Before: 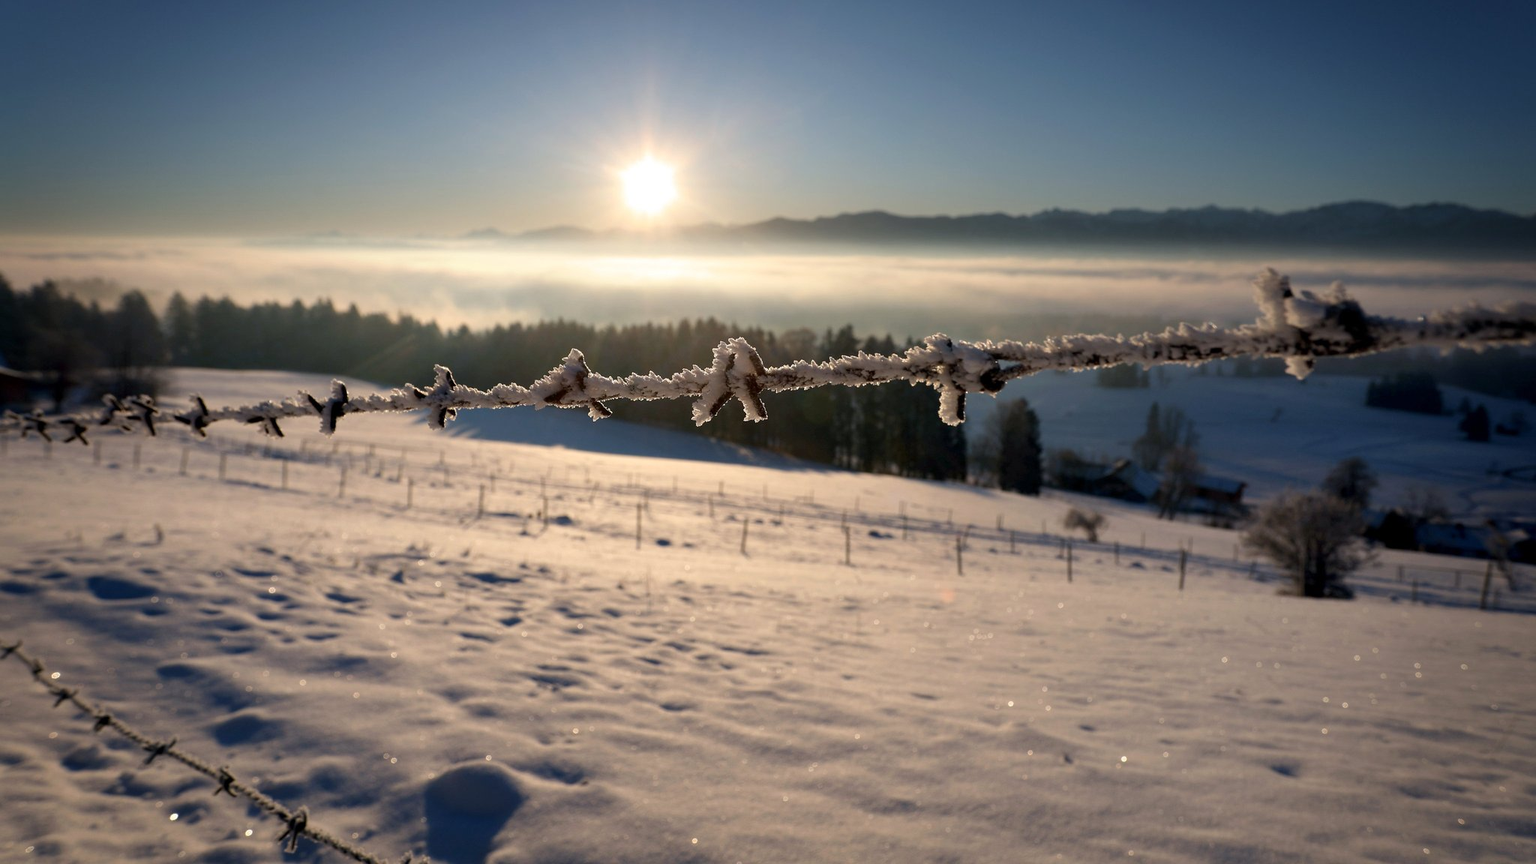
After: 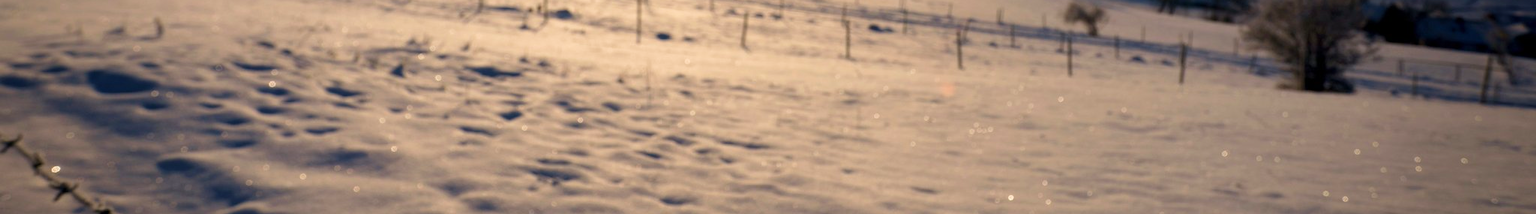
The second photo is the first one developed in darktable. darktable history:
color correction: highlights b* -0.03, saturation 0.985
crop and rotate: top 58.613%, bottom 16.513%
velvia: on, module defaults
